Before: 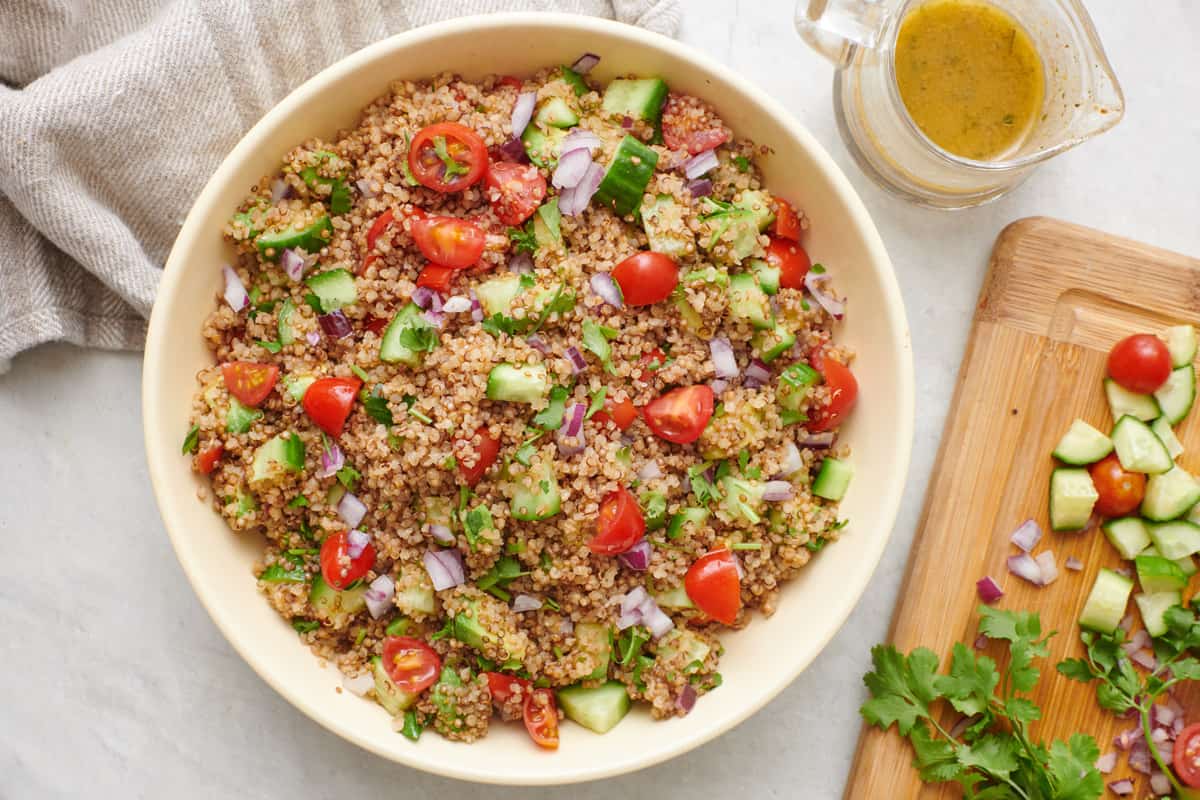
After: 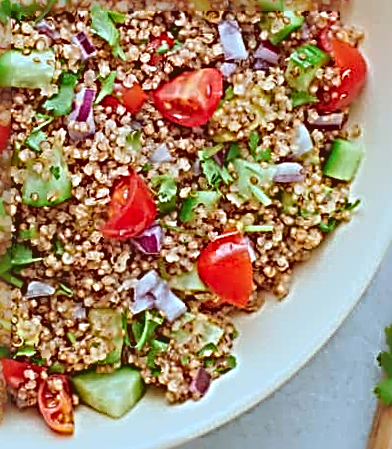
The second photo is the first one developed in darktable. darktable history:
contrast brightness saturation: contrast -0.19, saturation 0.19
crop: left 40.878%, top 39.176%, right 25.993%, bottom 3.081%
rotate and perspective: rotation -1°, crop left 0.011, crop right 0.989, crop top 0.025, crop bottom 0.975
color correction: highlights a* -9.35, highlights b* -23.15
sharpen: radius 4.001, amount 2
